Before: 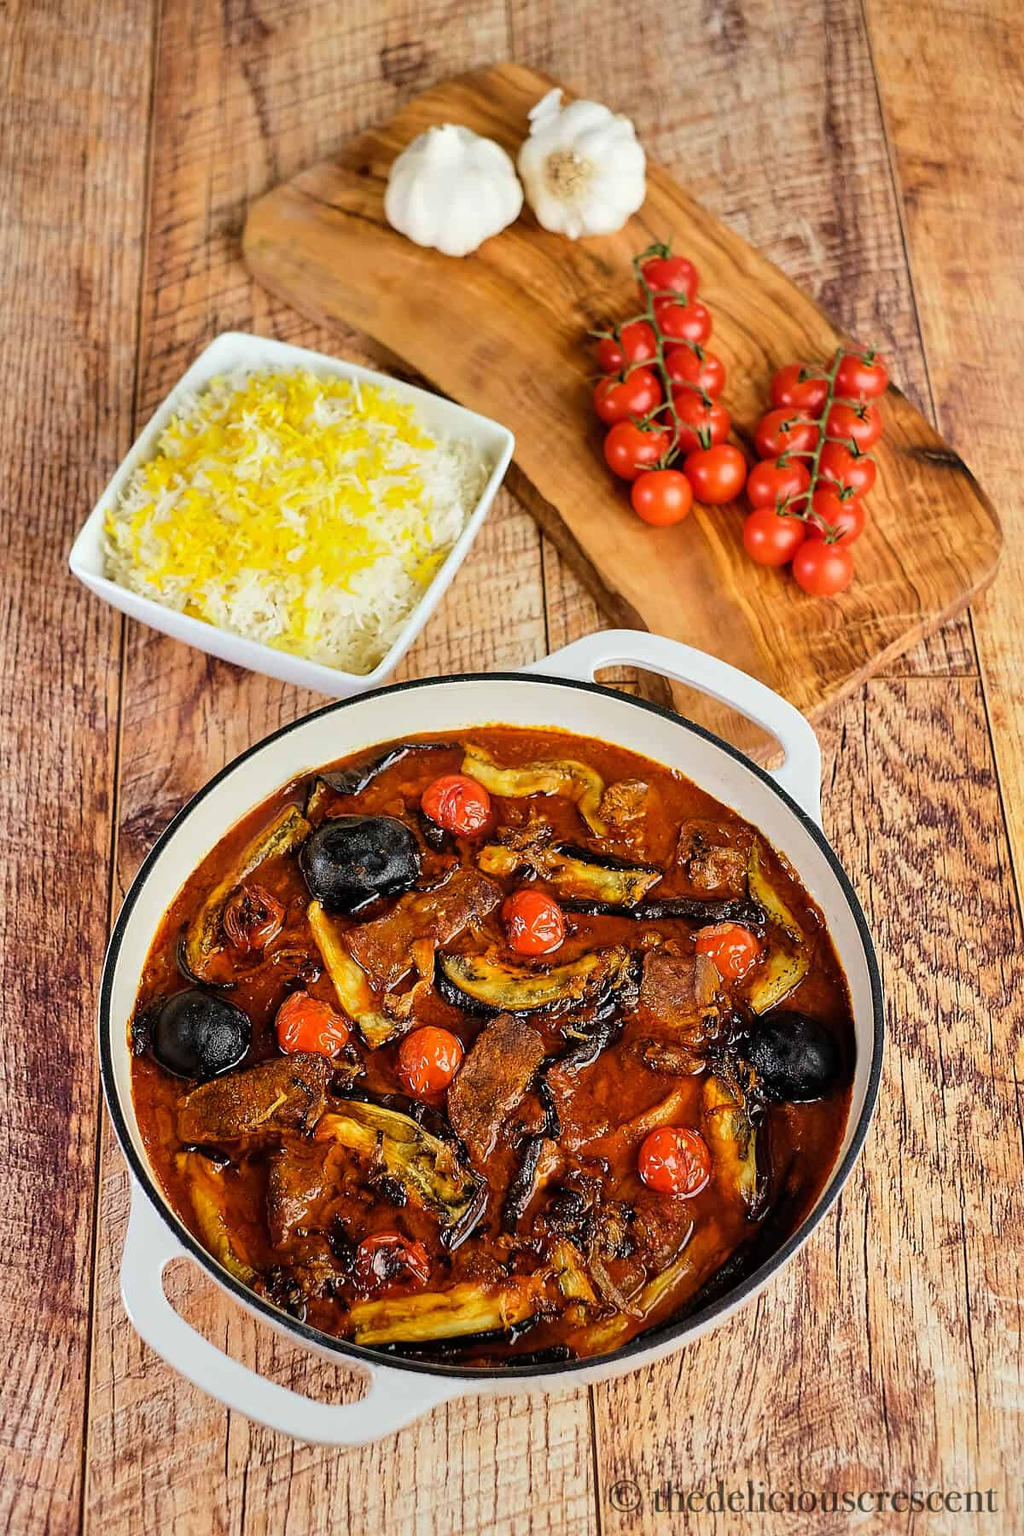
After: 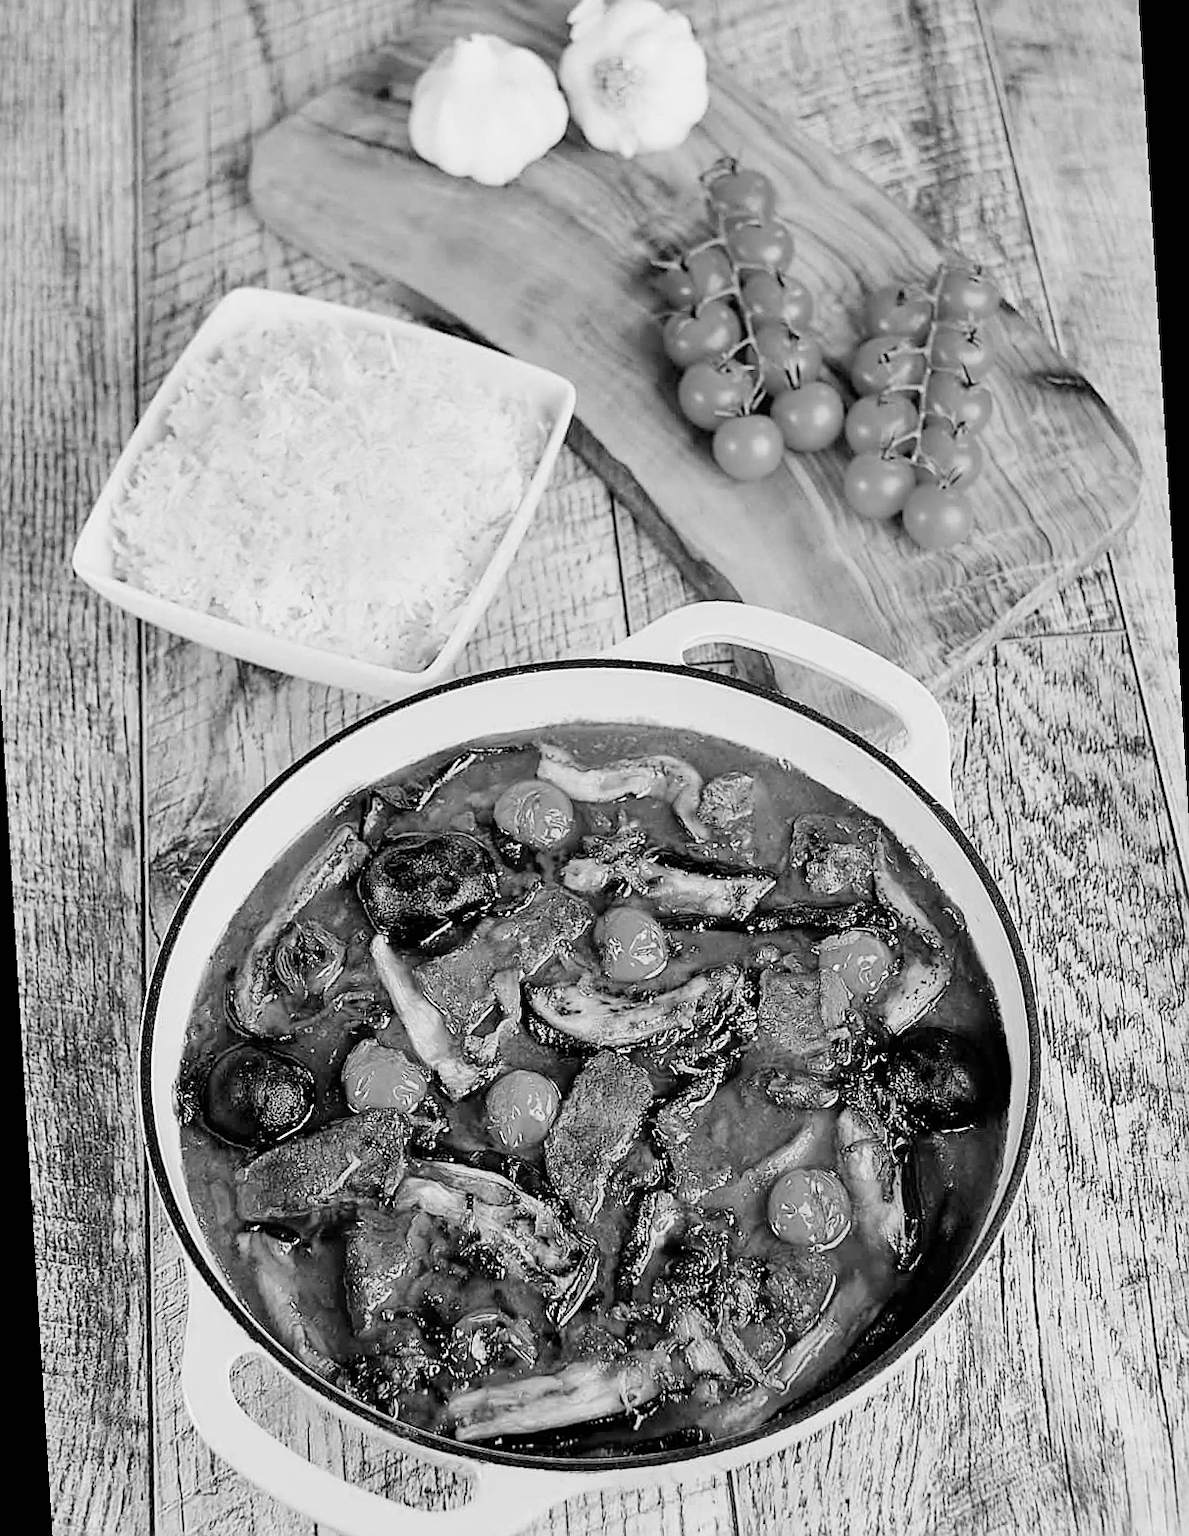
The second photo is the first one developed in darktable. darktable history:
monochrome: size 3.1
color balance rgb: linear chroma grading › global chroma 15%, perceptual saturation grading › global saturation 30%
contrast brightness saturation: contrast 0.07, brightness 0.08, saturation 0.18
sharpen: on, module defaults
filmic rgb: hardness 4.17
exposure: exposure 0.6 EV, compensate highlight preservation false
rotate and perspective: rotation -3.52°, crop left 0.036, crop right 0.964, crop top 0.081, crop bottom 0.919
white balance: red 0.976, blue 1.04
